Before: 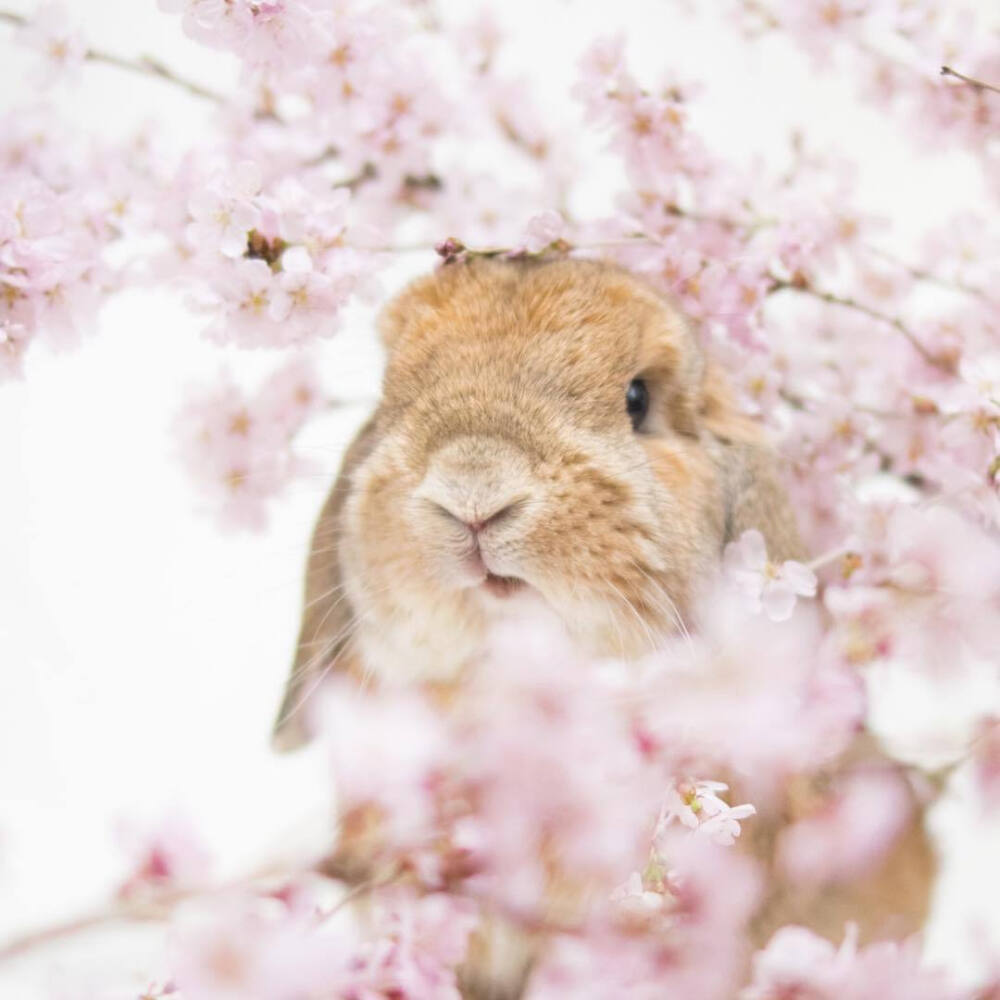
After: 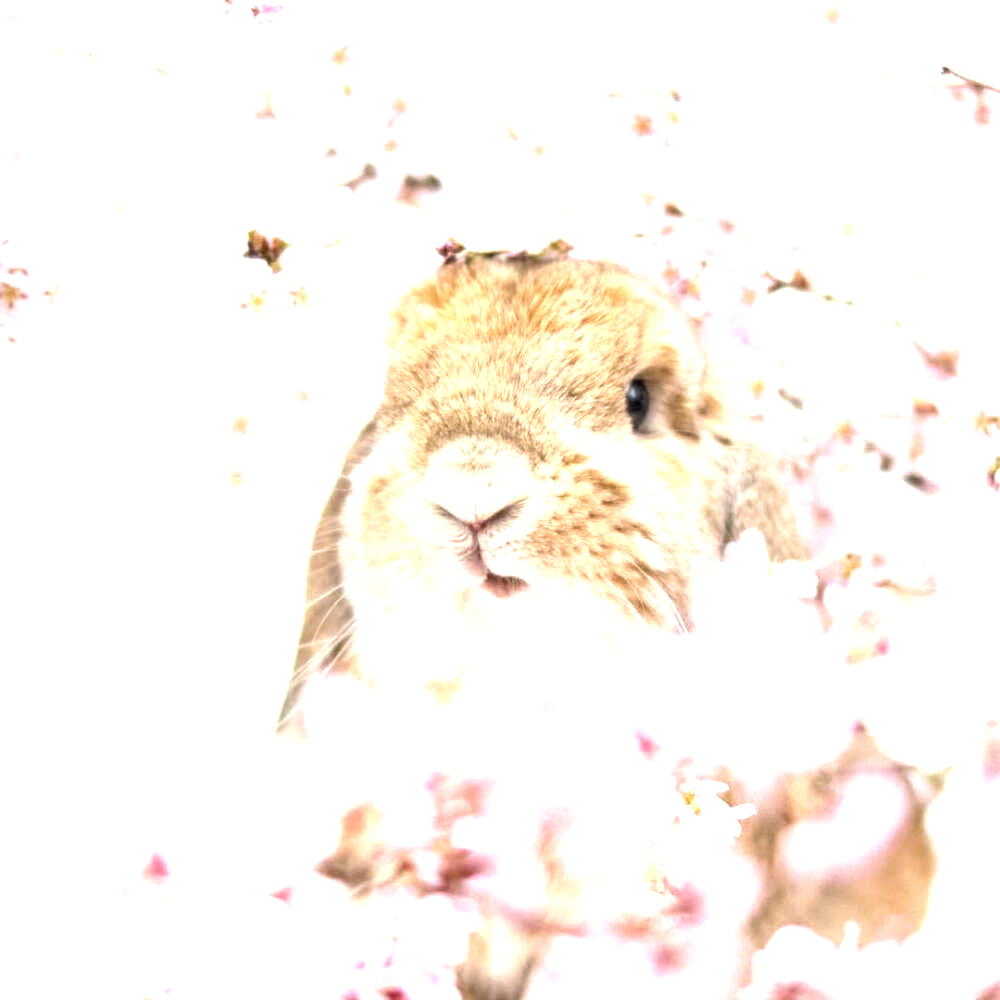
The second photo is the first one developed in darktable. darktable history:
exposure: black level correction 0, exposure 1.098 EV, compensate highlight preservation false
local contrast: detail 160%
